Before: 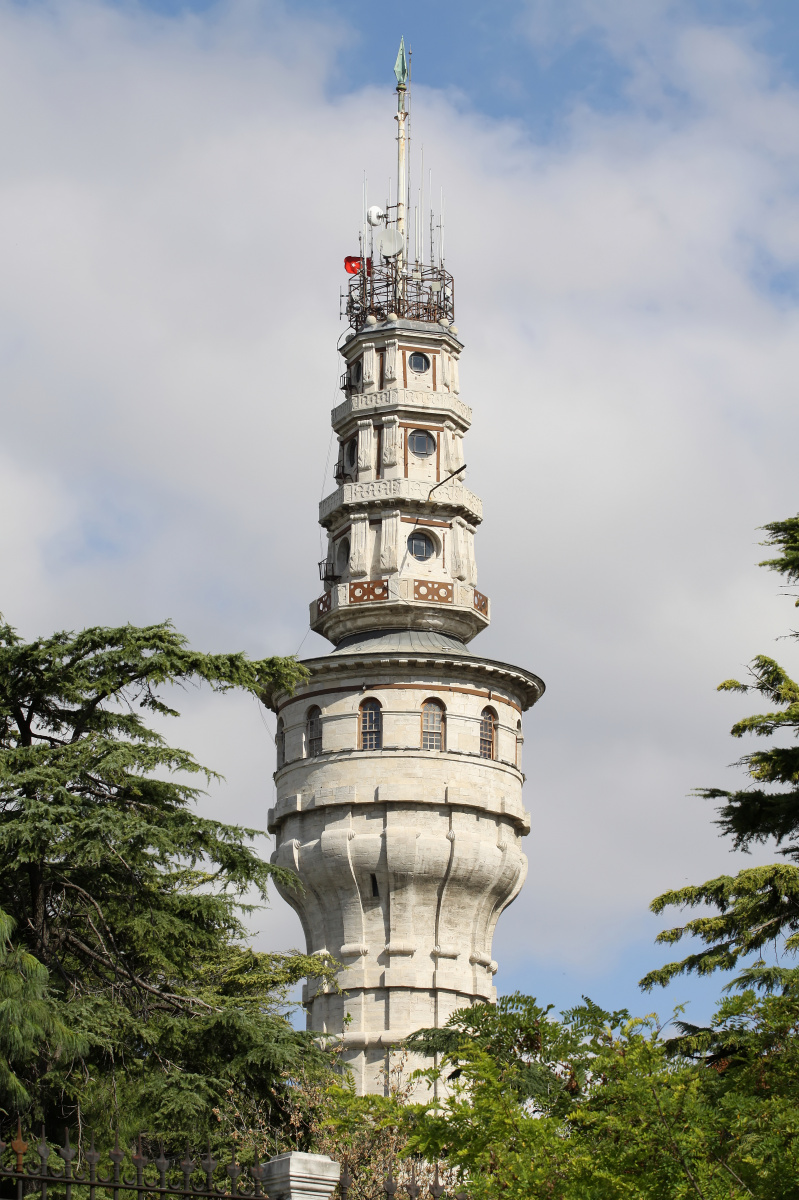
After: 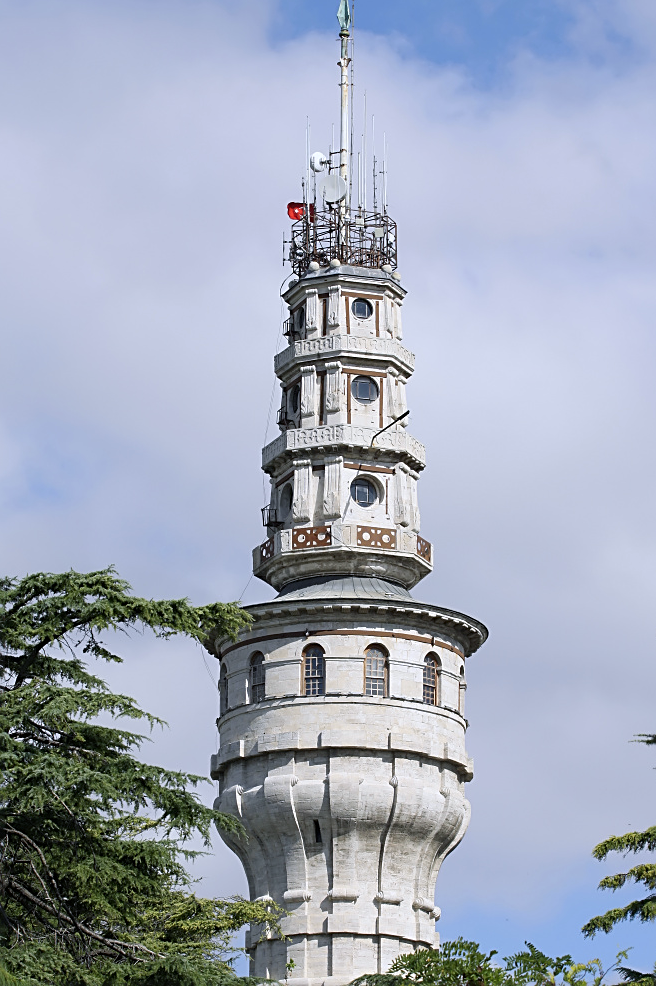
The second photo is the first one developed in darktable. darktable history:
crop and rotate: left 7.196%, top 4.574%, right 10.605%, bottom 13.178%
white balance: red 0.924, blue 1.095
color balance rgb: shadows lift › chroma 1.41%, shadows lift › hue 260°, power › chroma 0.5%, power › hue 260°, highlights gain › chroma 1%, highlights gain › hue 27°, saturation formula JzAzBz (2021)
sharpen: on, module defaults
